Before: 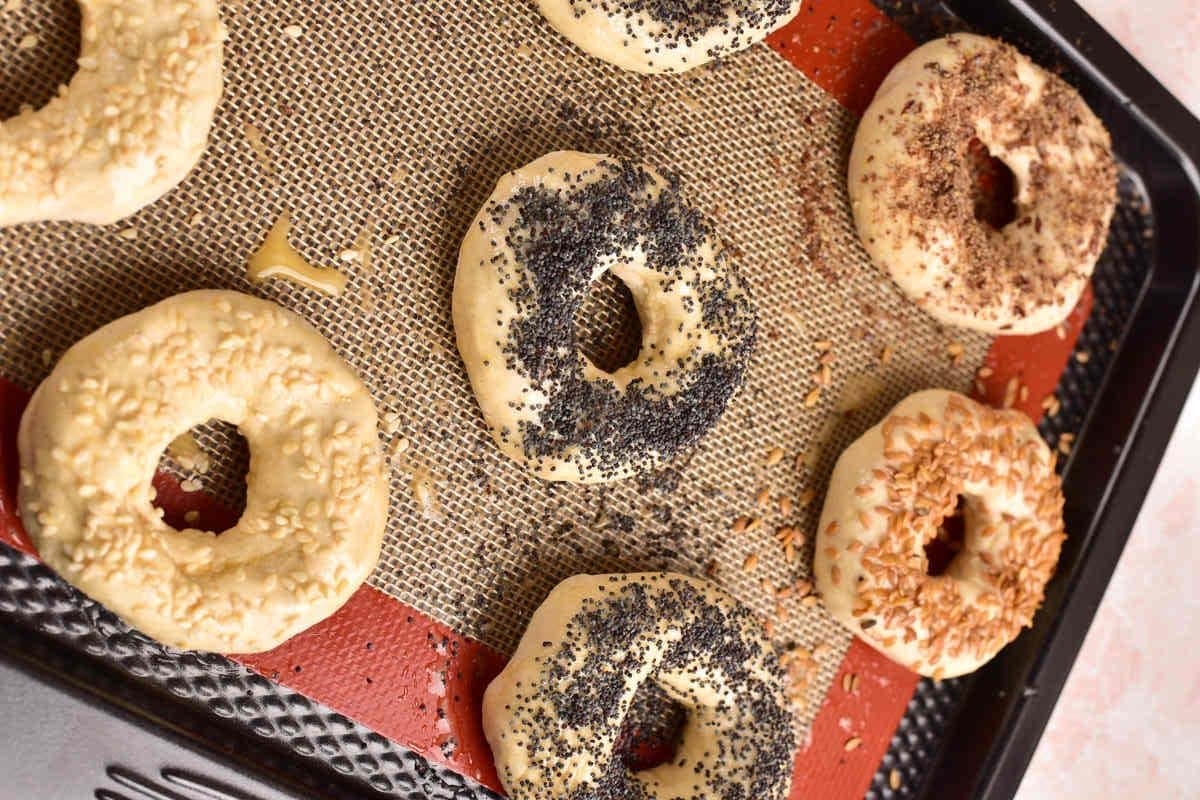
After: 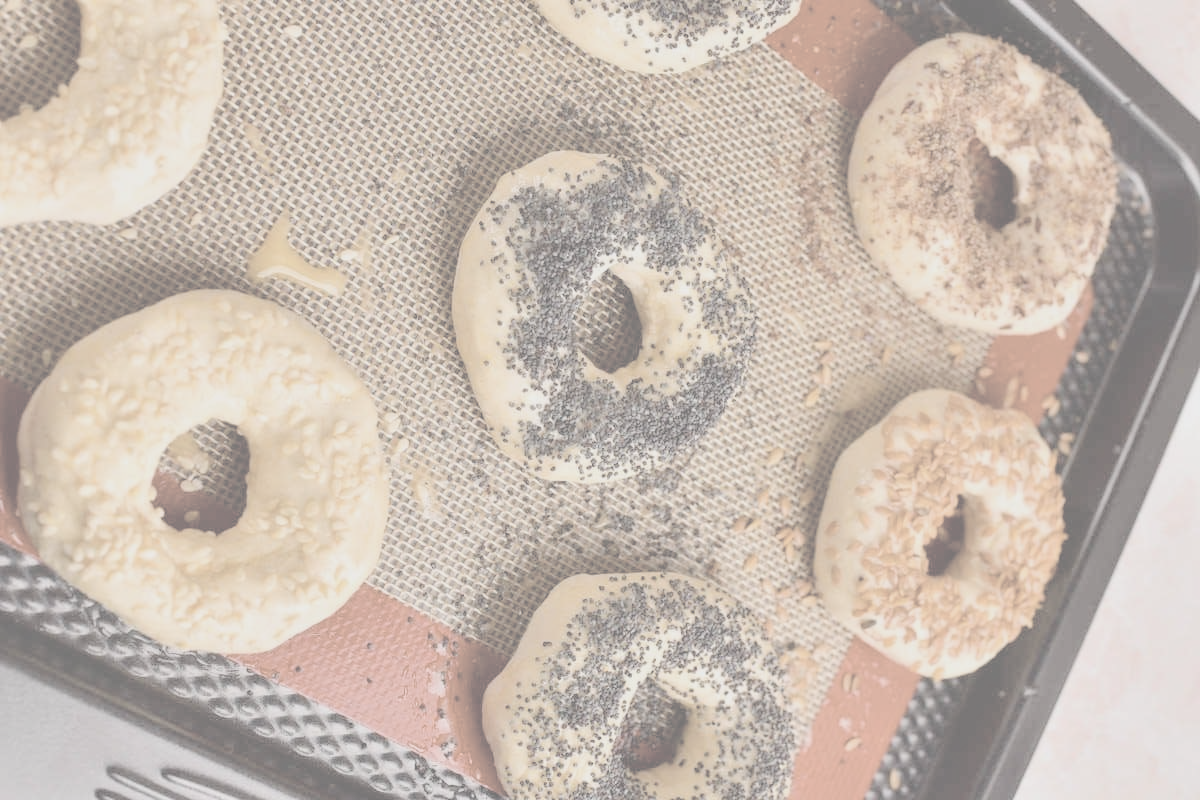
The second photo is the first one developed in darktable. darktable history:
color balance rgb: perceptual saturation grading › global saturation 30%, global vibrance 20%
contrast brightness saturation: contrast -0.32, brightness 0.75, saturation -0.78
